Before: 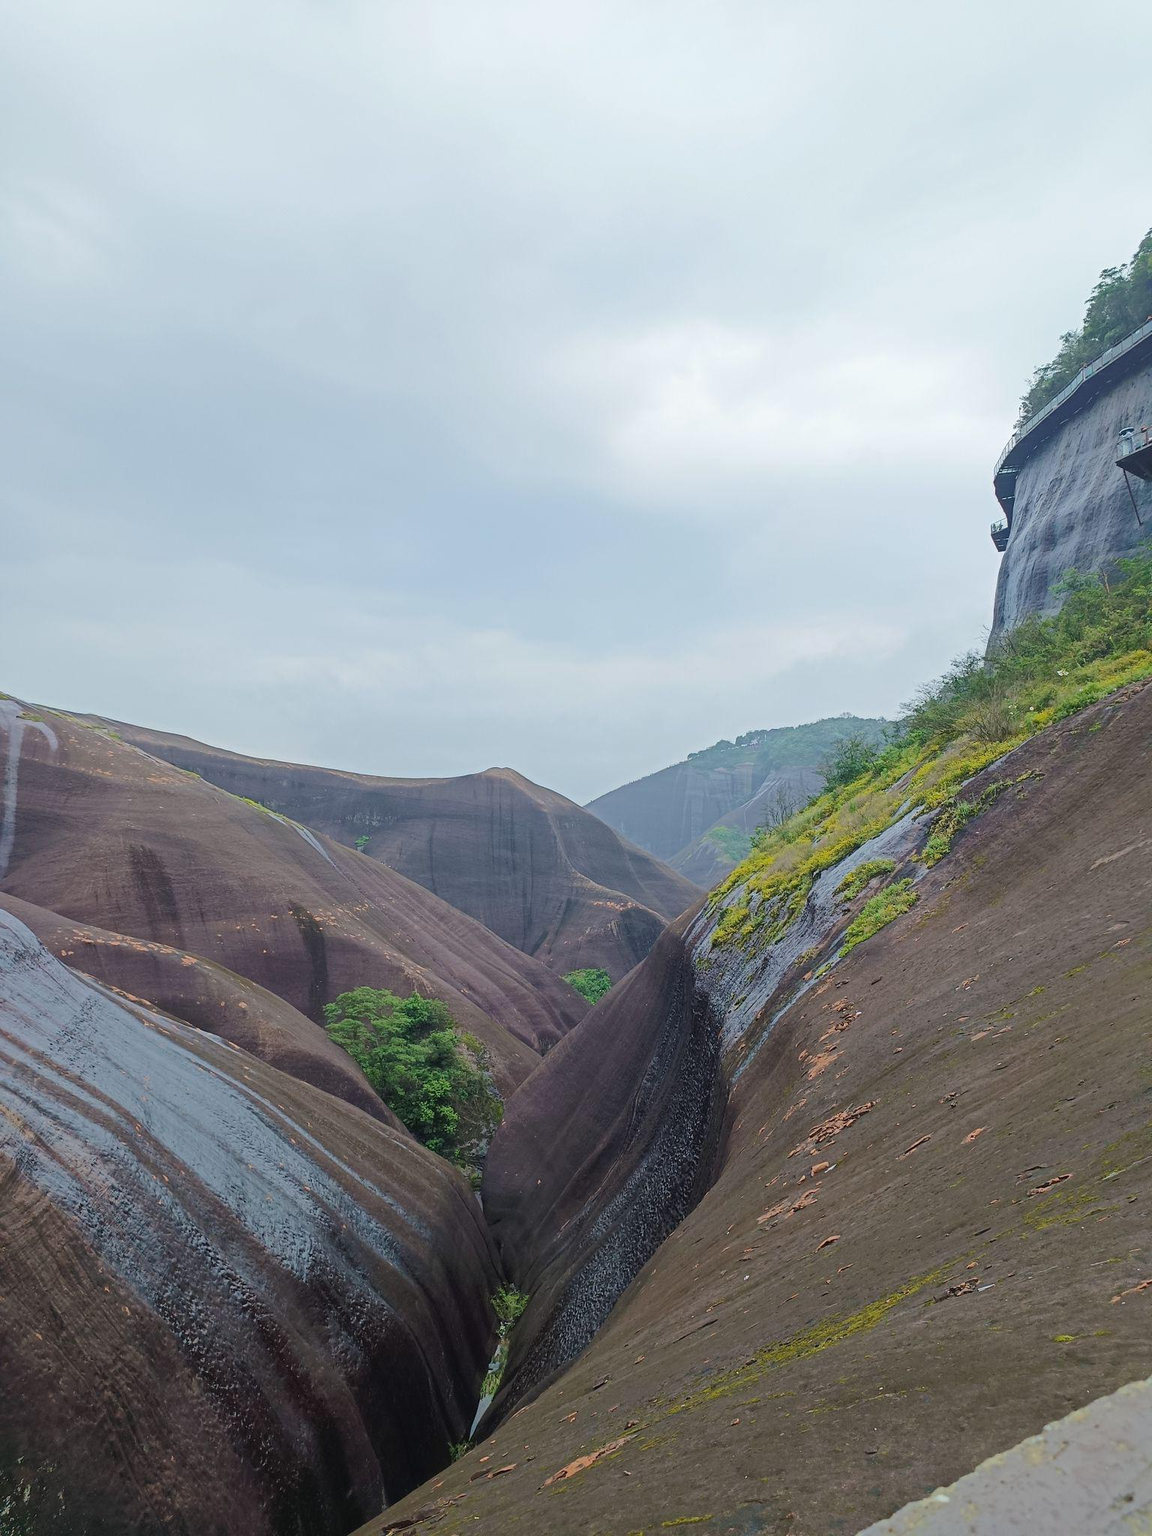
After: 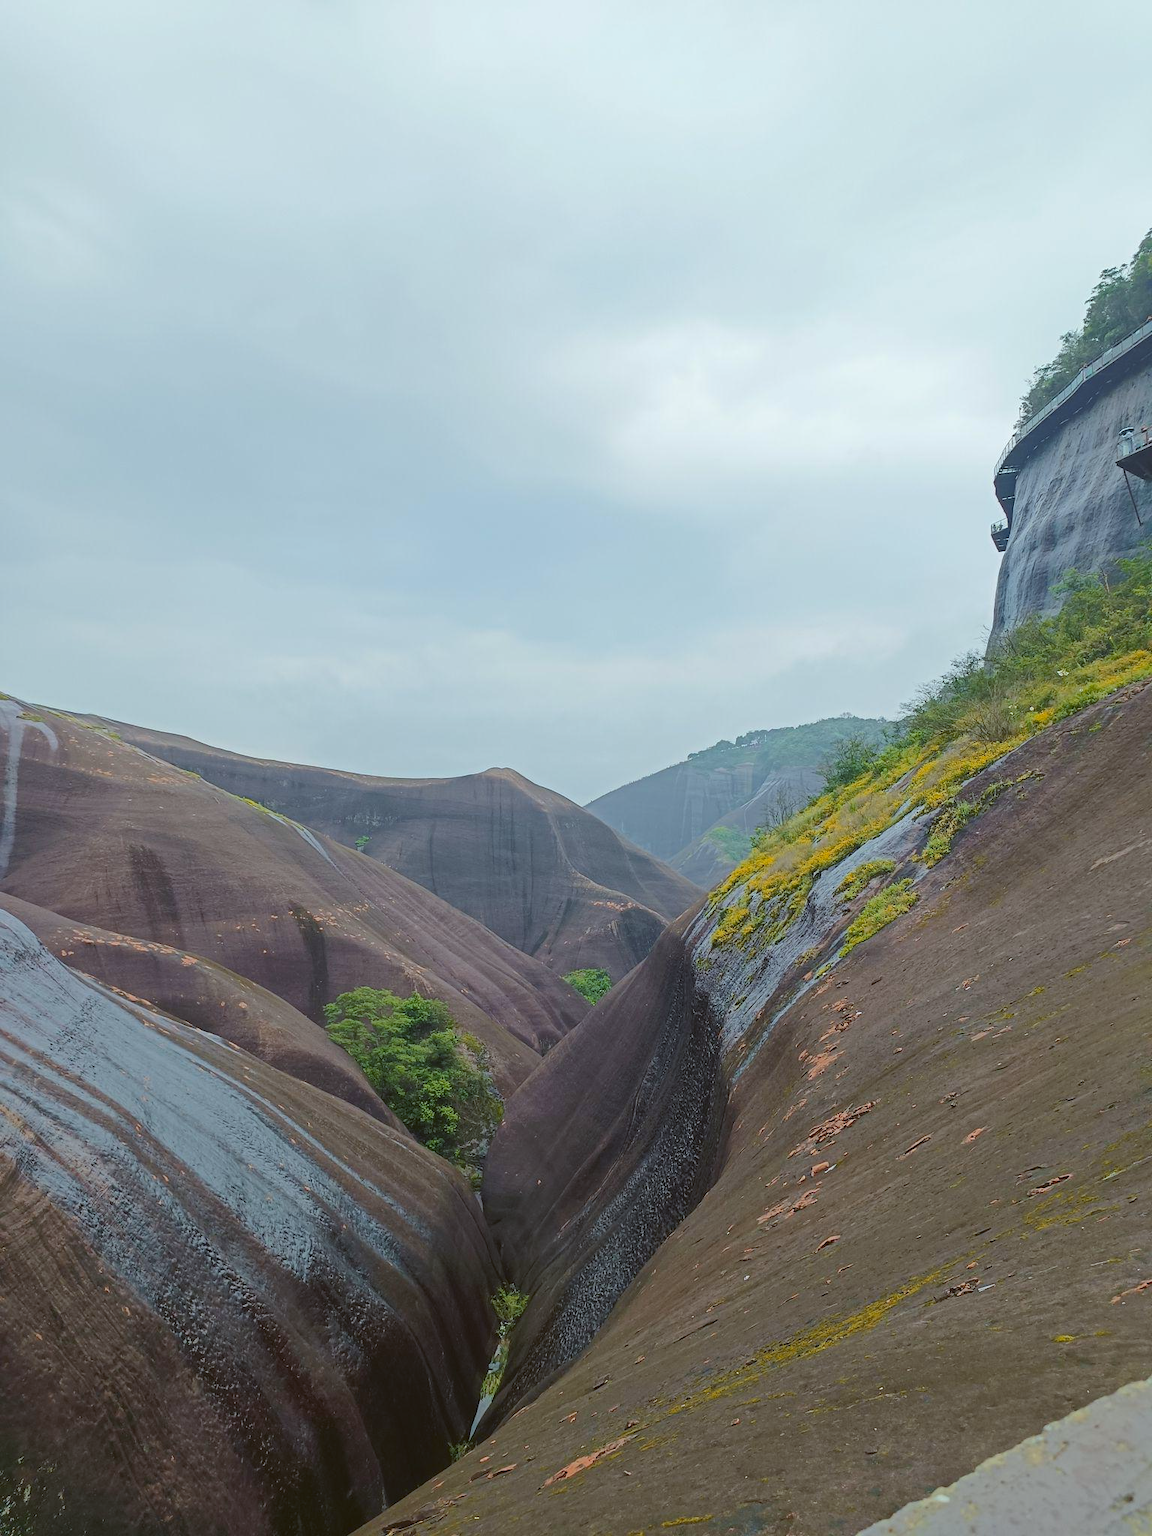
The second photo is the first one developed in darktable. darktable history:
color balance: lift [1.004, 1.002, 1.002, 0.998], gamma [1, 1.007, 1.002, 0.993], gain [1, 0.977, 1.013, 1.023], contrast -3.64%
color zones: curves: ch1 [(0.235, 0.558) (0.75, 0.5)]; ch2 [(0.25, 0.462) (0.749, 0.457)], mix 40.67%
